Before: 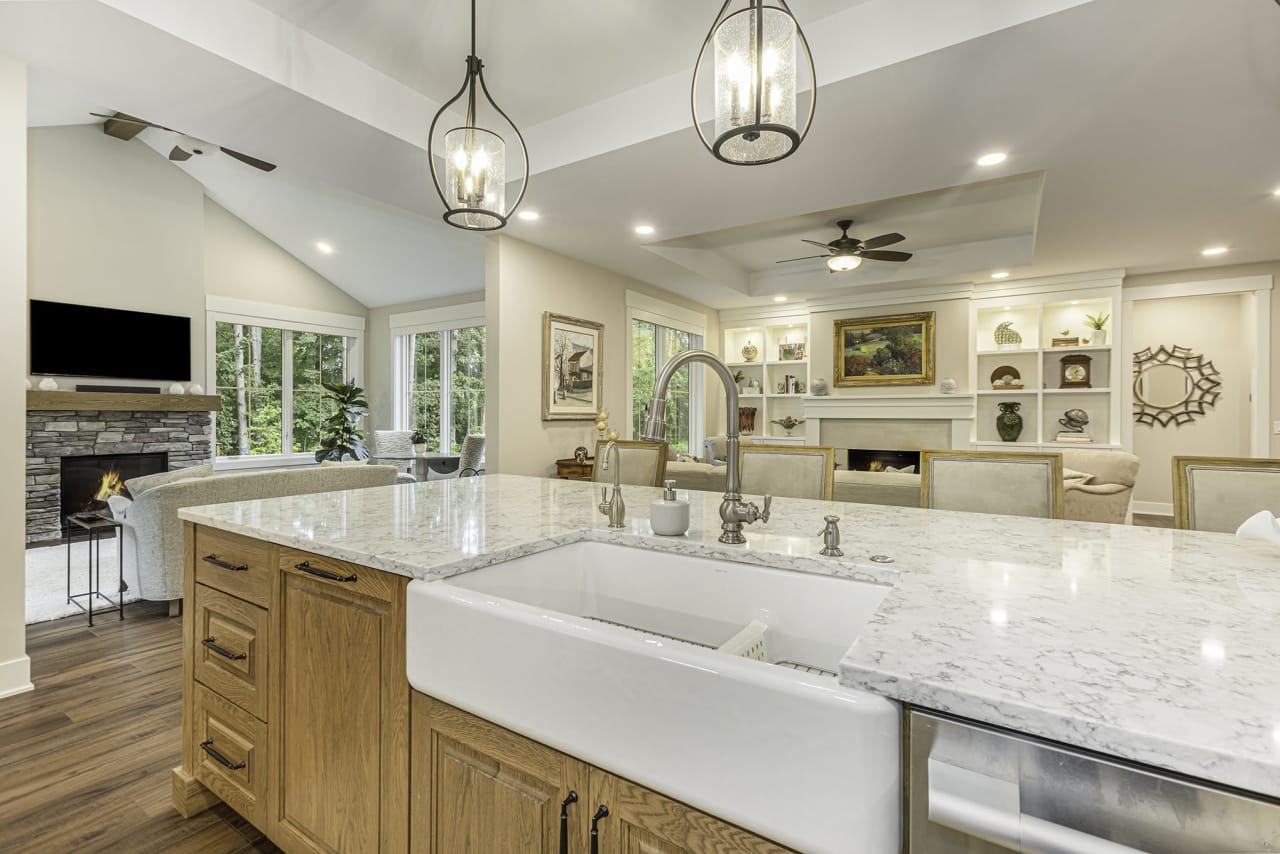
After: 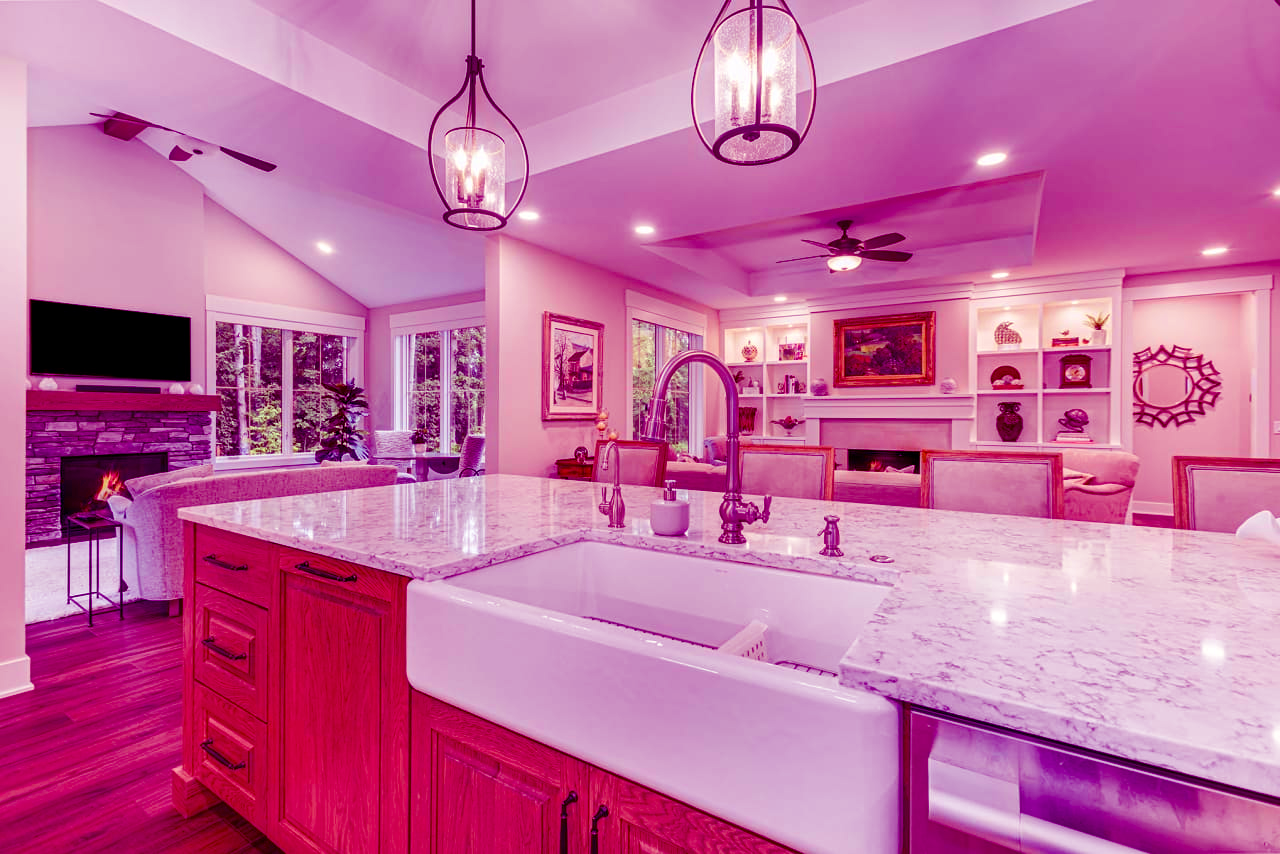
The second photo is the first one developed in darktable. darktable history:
color balance: mode lift, gamma, gain (sRGB), lift [1, 1, 0.101, 1]
color balance rgb: linear chroma grading › shadows 19.44%, linear chroma grading › highlights 3.42%, linear chroma grading › mid-tones 10.16%
